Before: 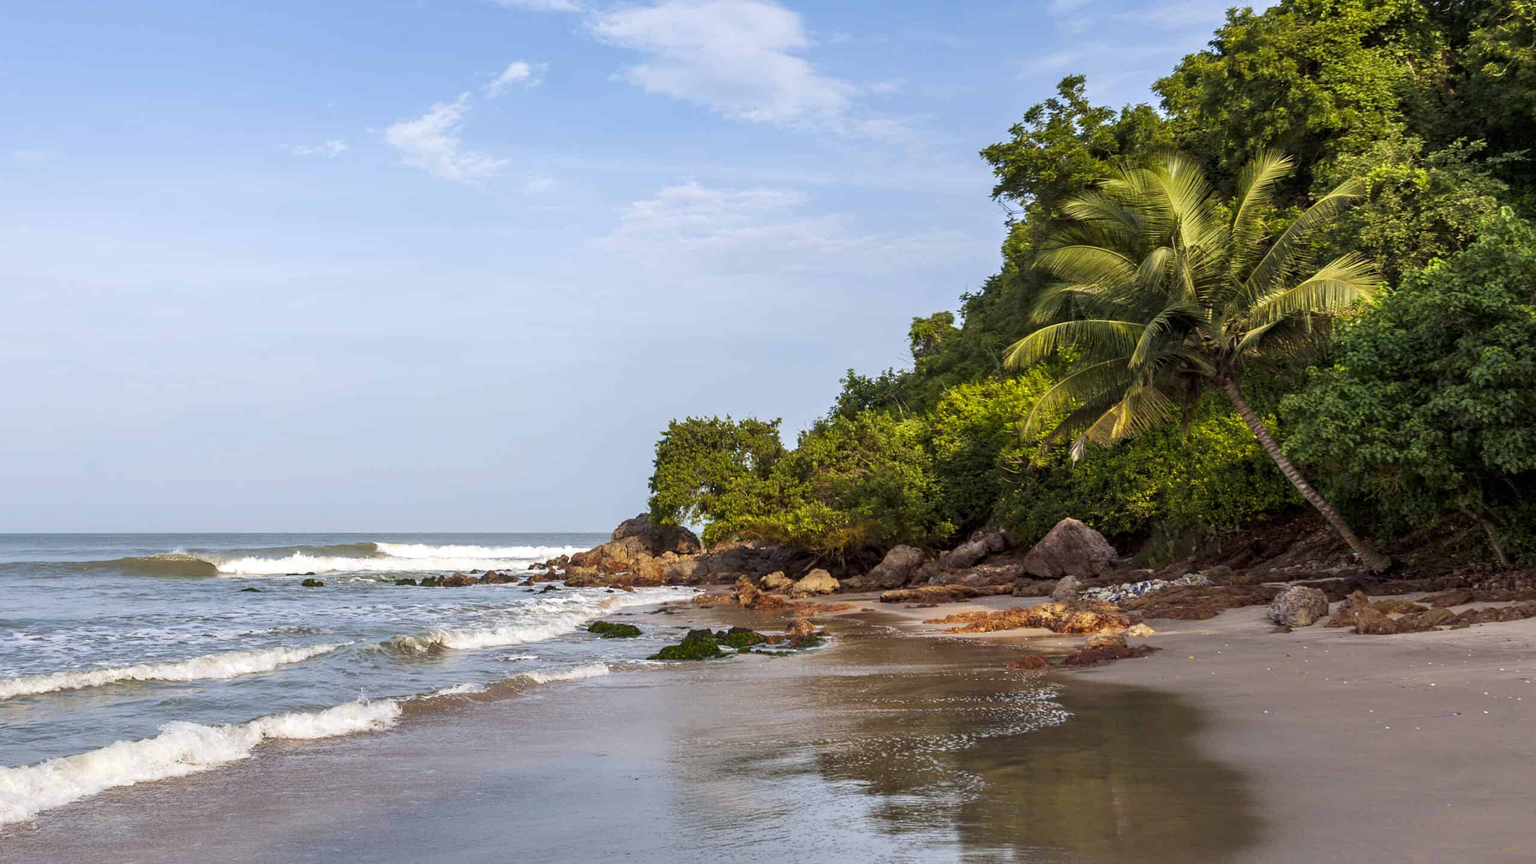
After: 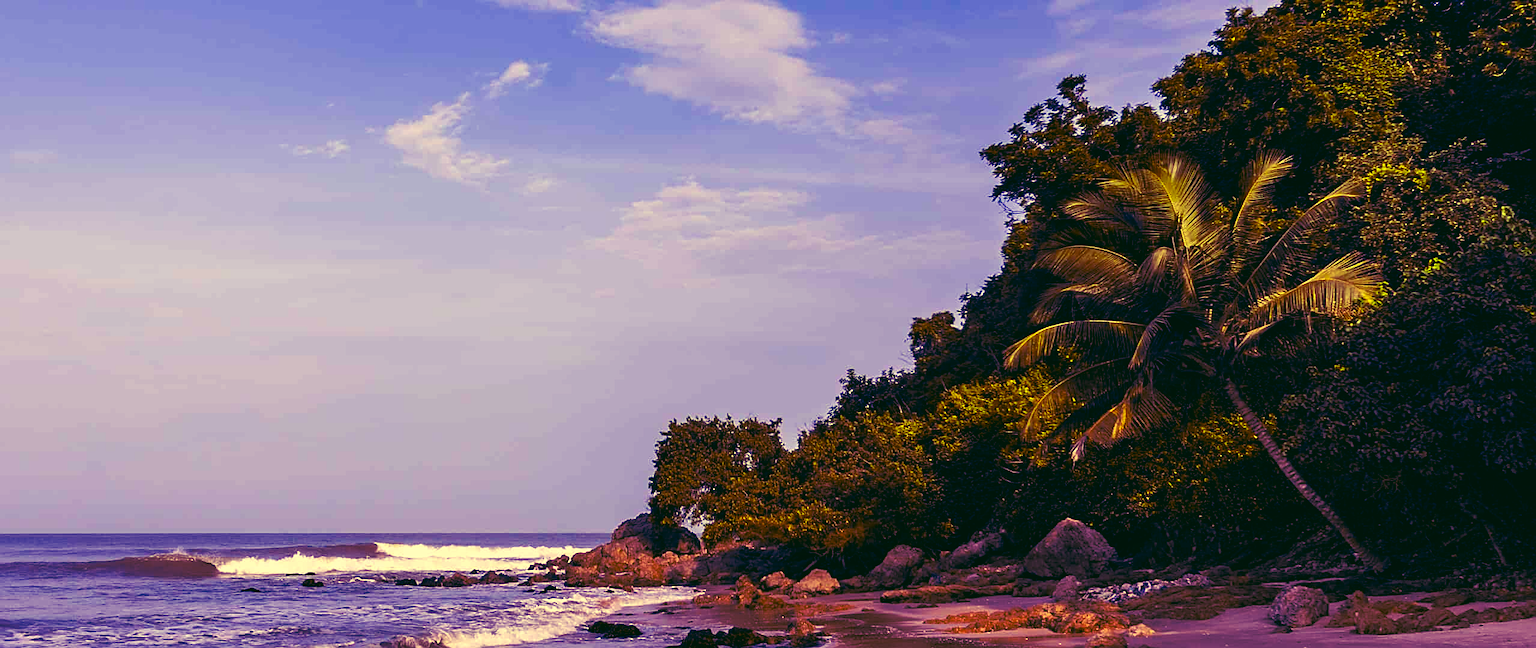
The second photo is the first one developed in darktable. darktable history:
sharpen: on, module defaults
color balance: mode lift, gamma, gain (sRGB), lift [1, 1, 0.101, 1]
crop: bottom 24.988%
color correction: highlights a* 1.83, highlights b* 34.02, shadows a* -36.68, shadows b* -5.48
